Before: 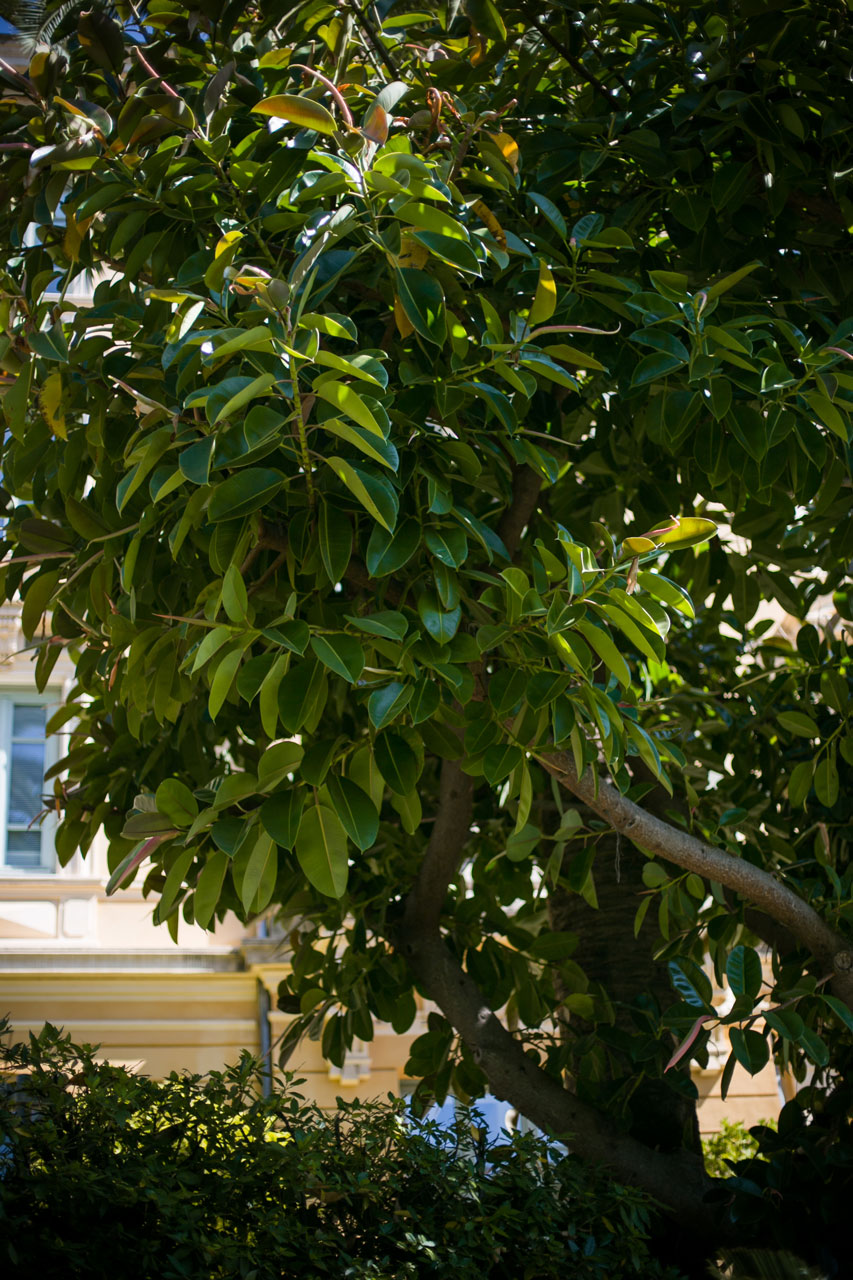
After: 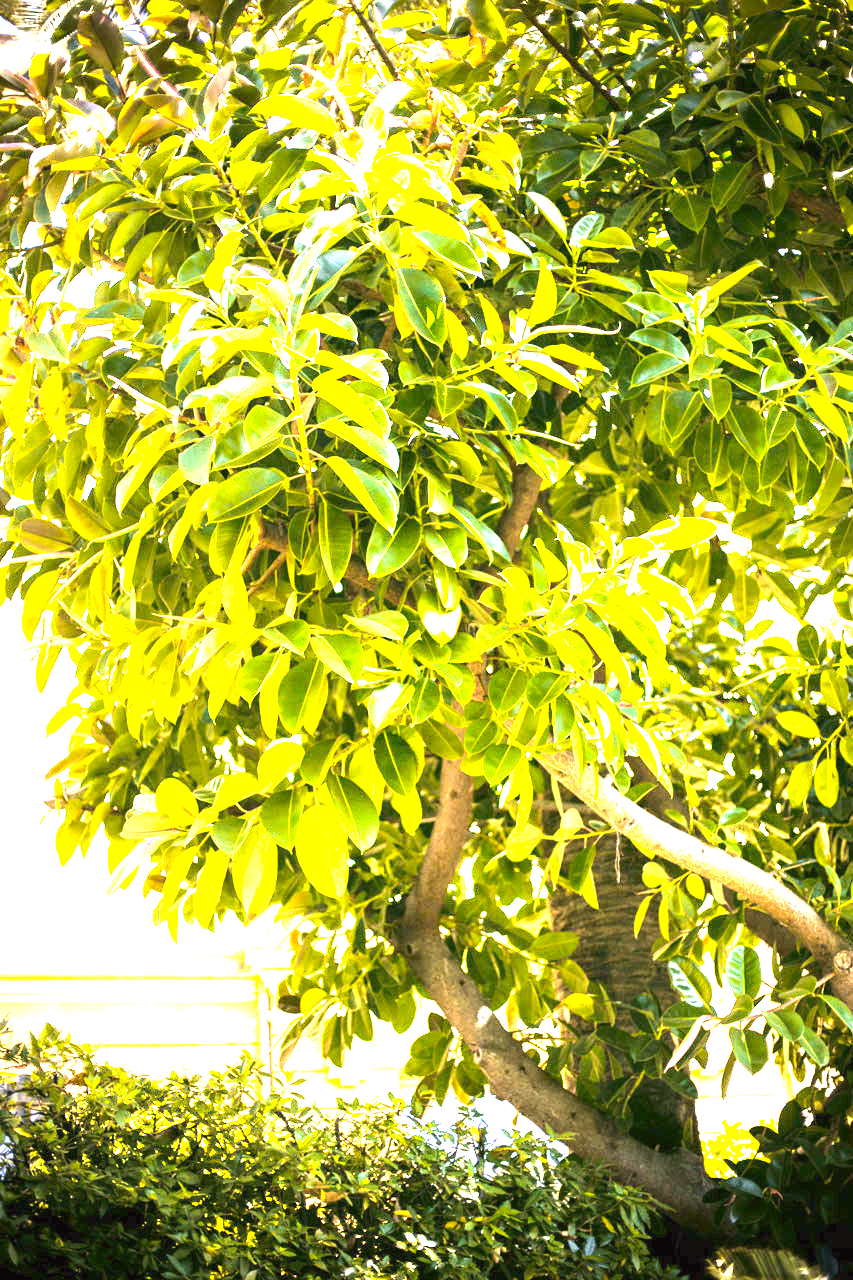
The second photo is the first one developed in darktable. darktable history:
exposure: black level correction 0, exposure 4 EV, compensate exposure bias true, compensate highlight preservation false
color correction: highlights a* 21.16, highlights b* 19.61
tone equalizer: -8 EV -0.75 EV, -7 EV -0.7 EV, -6 EV -0.6 EV, -5 EV -0.4 EV, -3 EV 0.4 EV, -2 EV 0.6 EV, -1 EV 0.7 EV, +0 EV 0.75 EV, edges refinement/feathering 500, mask exposure compensation -1.57 EV, preserve details no
white balance: red 0.984, blue 1.059
